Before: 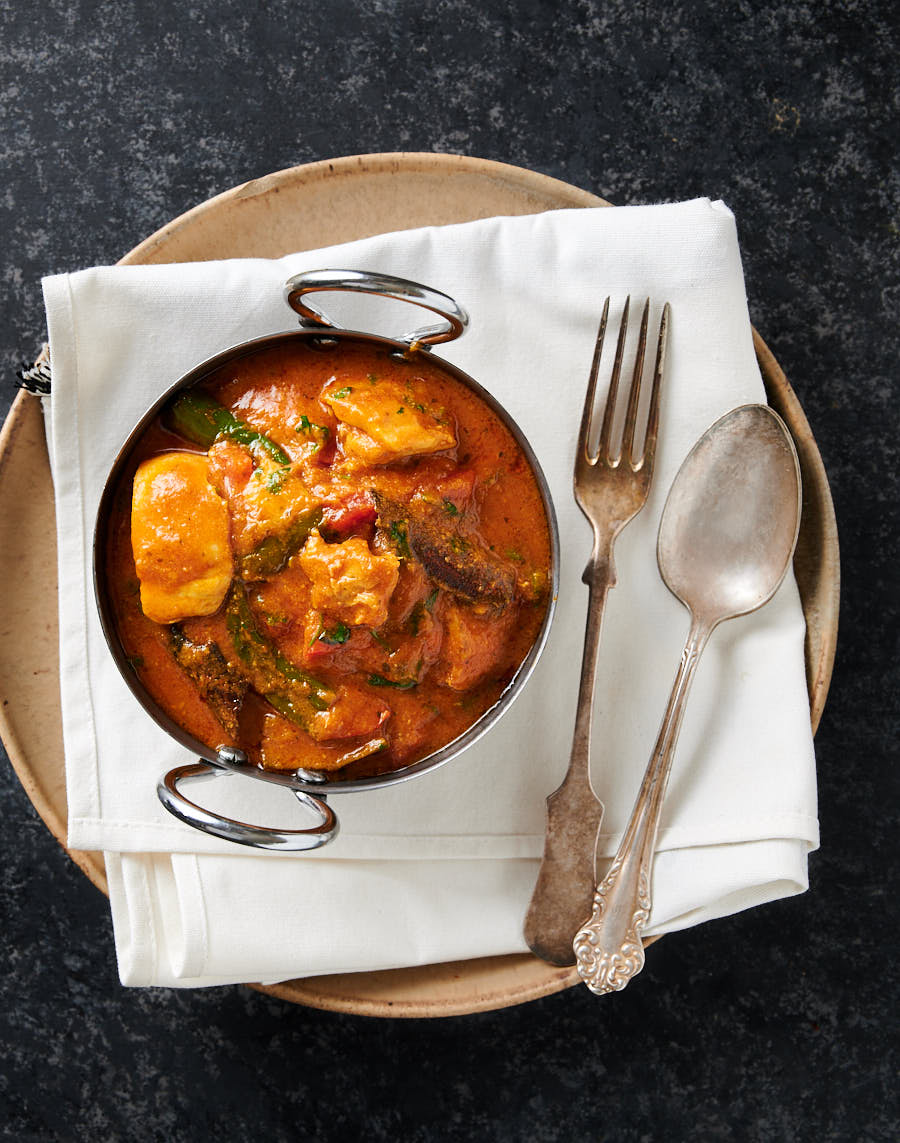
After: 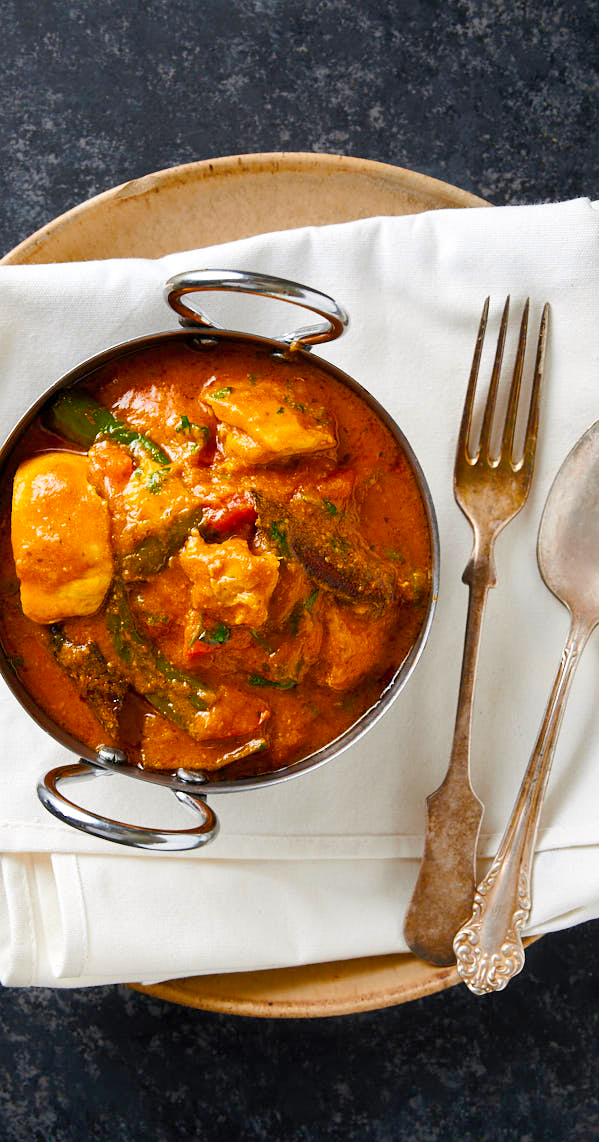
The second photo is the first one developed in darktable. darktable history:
white balance: red 1, blue 1
color balance rgb: perceptual saturation grading › global saturation 20%, perceptual saturation grading › highlights 2.68%, perceptual saturation grading › shadows 50%
crop and rotate: left 13.409%, right 19.924%
shadows and highlights: shadows 43.06, highlights 6.94
levels: levels [0, 0.492, 0.984]
vignetting: brightness -0.233, saturation 0.141
